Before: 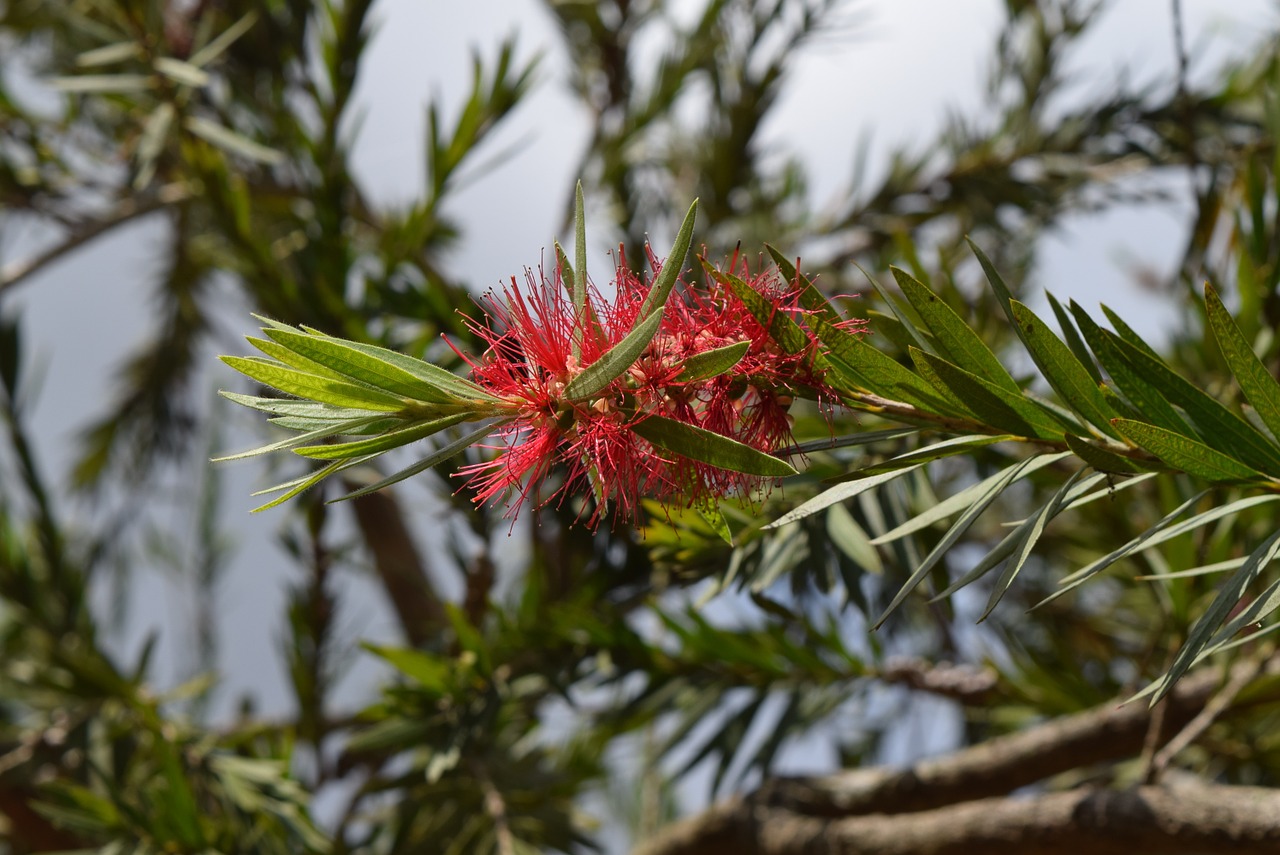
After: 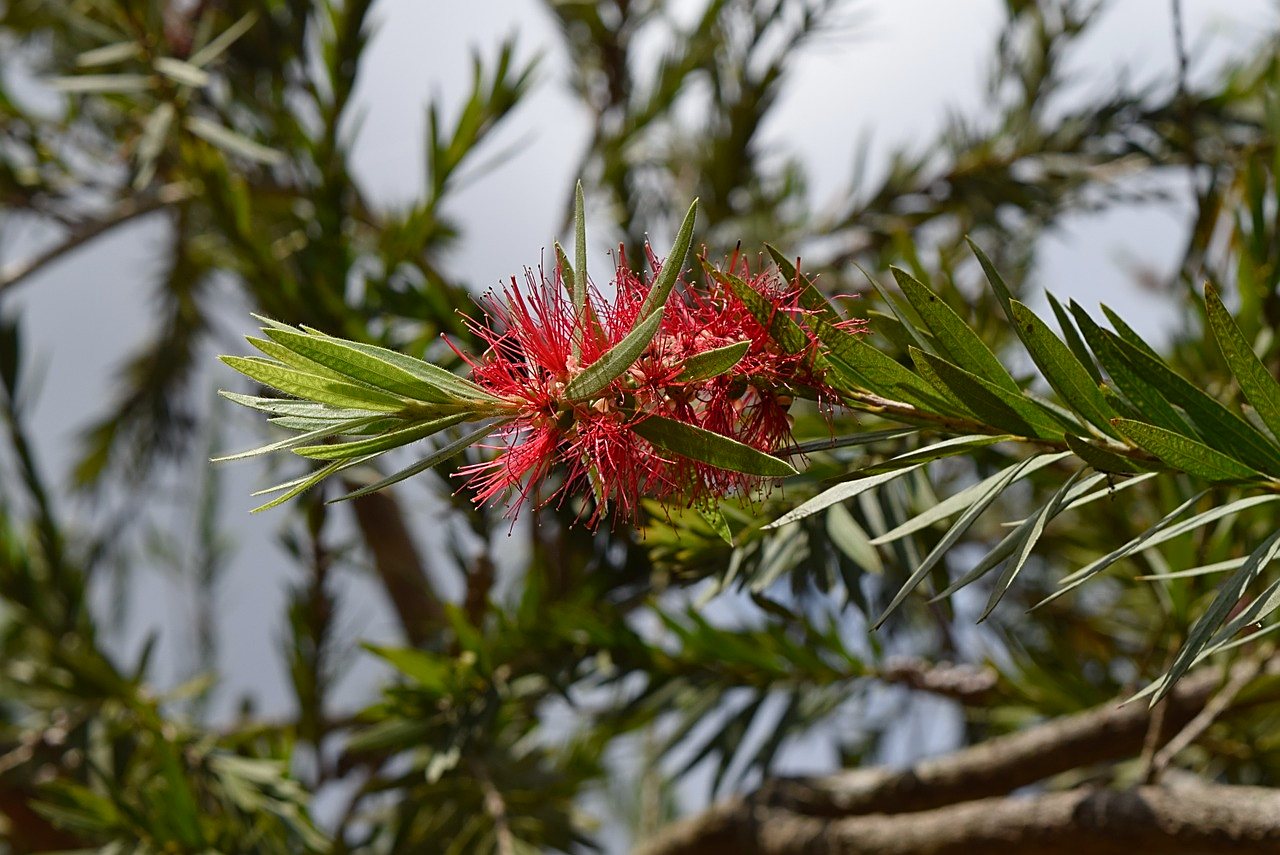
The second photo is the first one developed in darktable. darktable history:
sharpen: on, module defaults
color balance rgb: perceptual saturation grading › global saturation 0.564%, perceptual saturation grading › highlights -19.947%, perceptual saturation grading › shadows 20.195%
